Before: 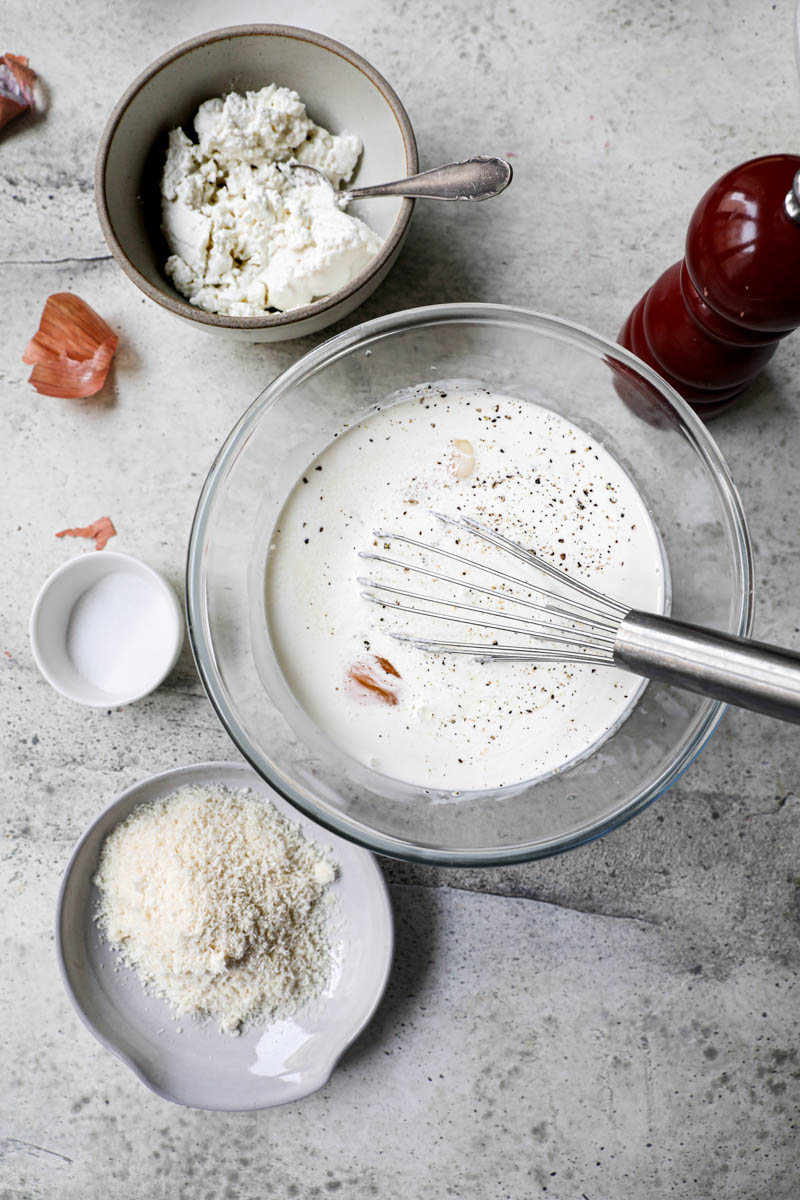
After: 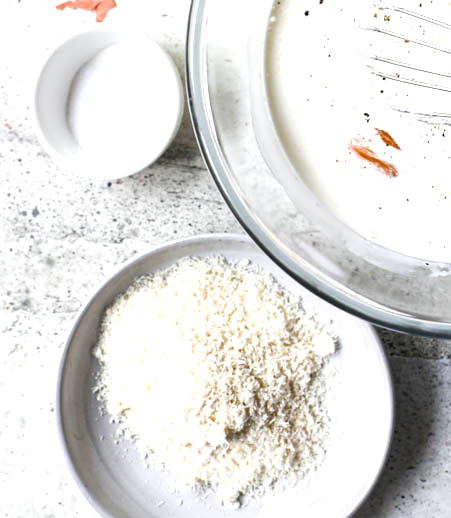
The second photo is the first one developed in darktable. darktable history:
crop: top 44.052%, right 43.509%, bottom 12.76%
exposure: black level correction 0, exposure 0.699 EV, compensate highlight preservation false
